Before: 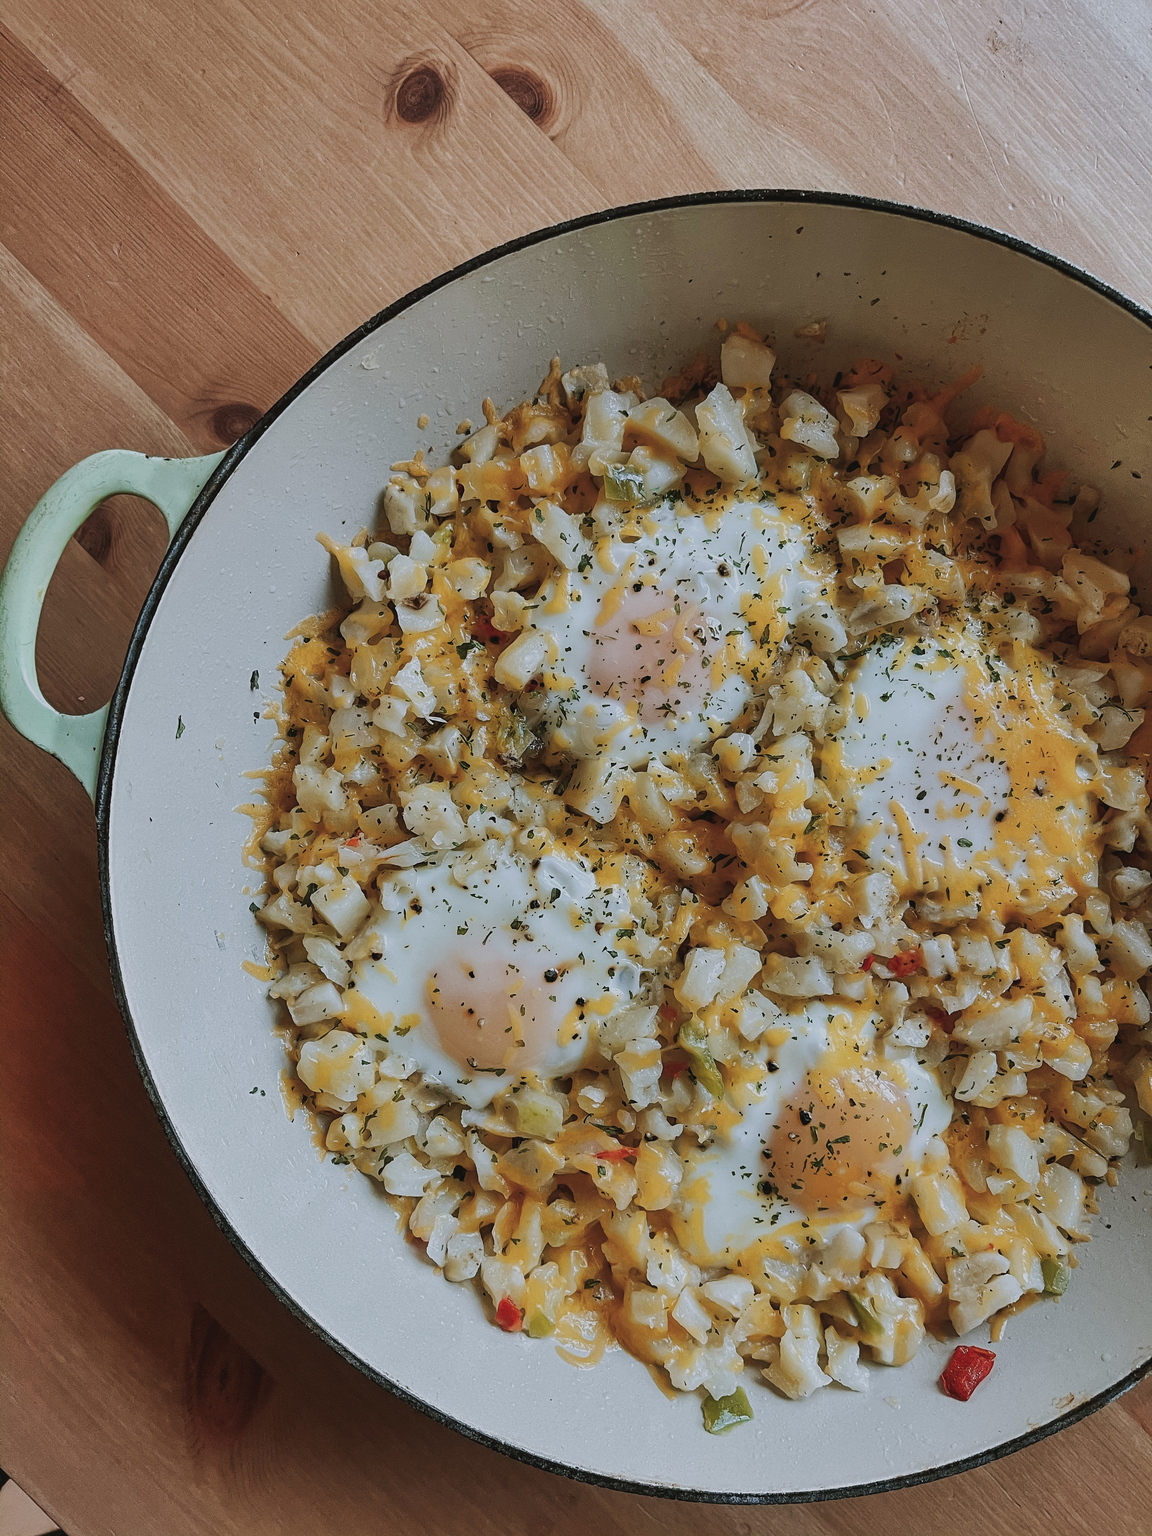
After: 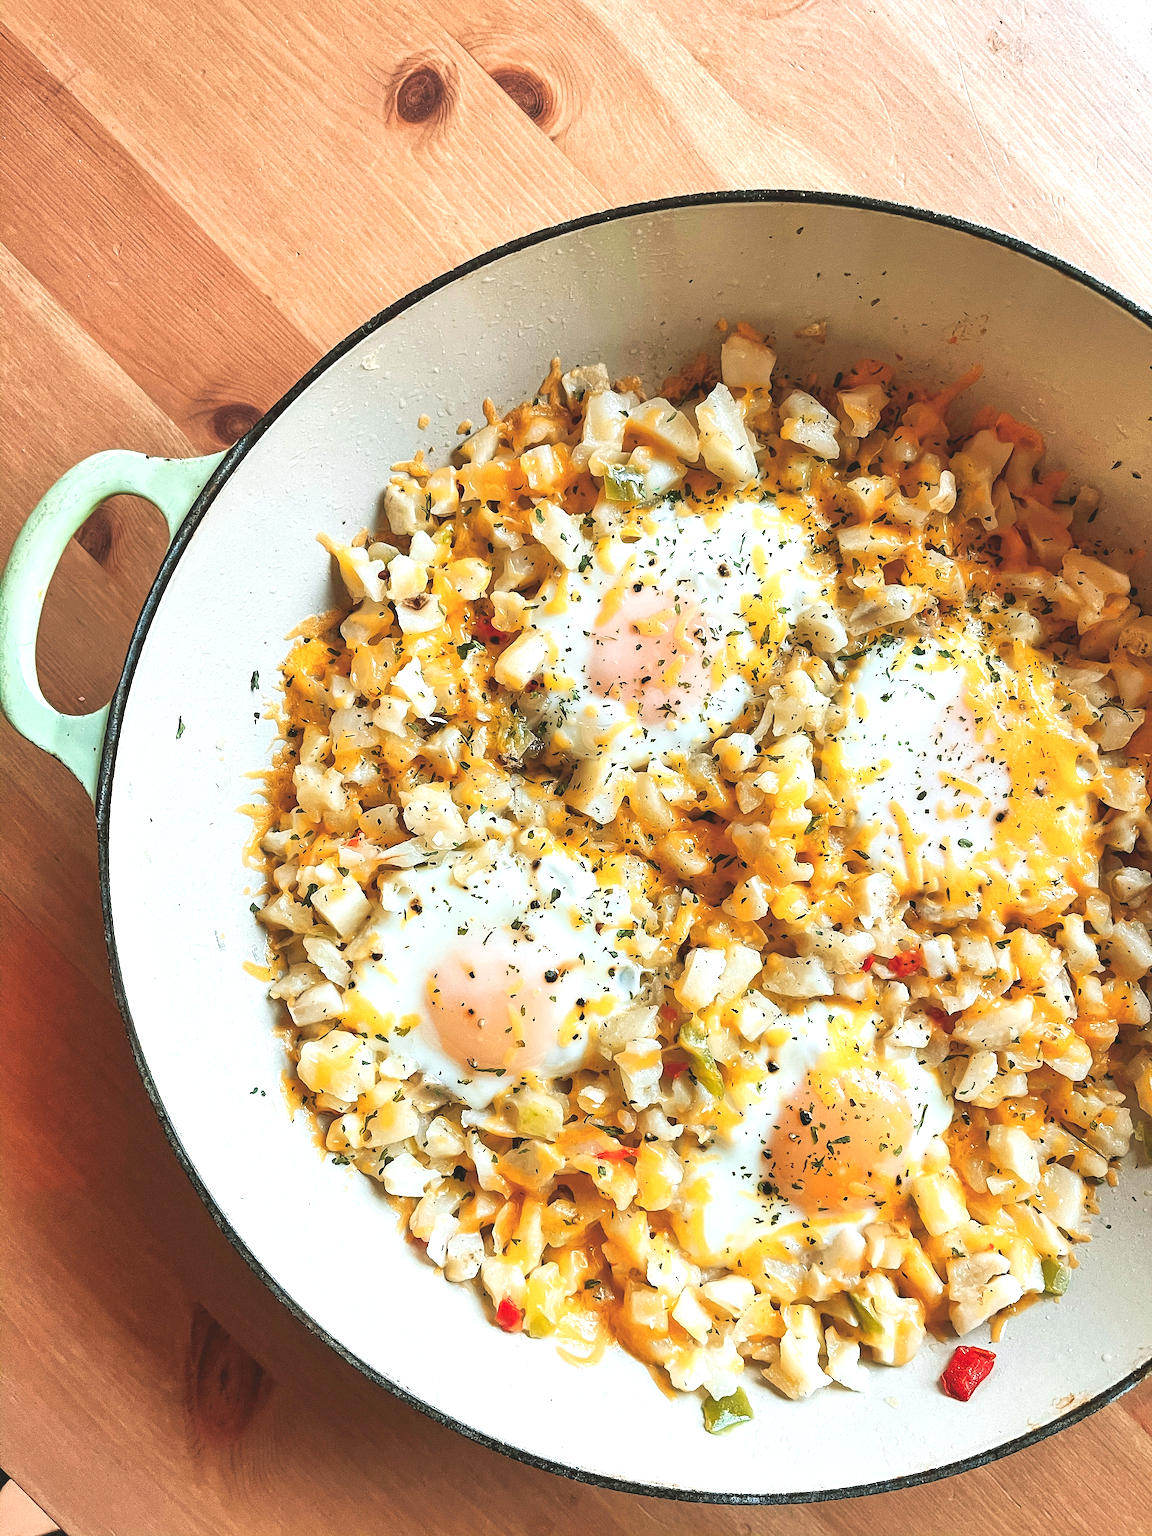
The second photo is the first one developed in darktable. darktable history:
color balance rgb: highlights gain › chroma 3.024%, highlights gain › hue 75.45°, perceptual saturation grading › global saturation -4.135%, perceptual brilliance grading › global brilliance 2.946%, perceptual brilliance grading › highlights -2.566%, perceptual brilliance grading › shadows 2.944%, global vibrance 20%
exposure: black level correction 0, exposure 1.287 EV, compensate exposure bias true, compensate highlight preservation false
